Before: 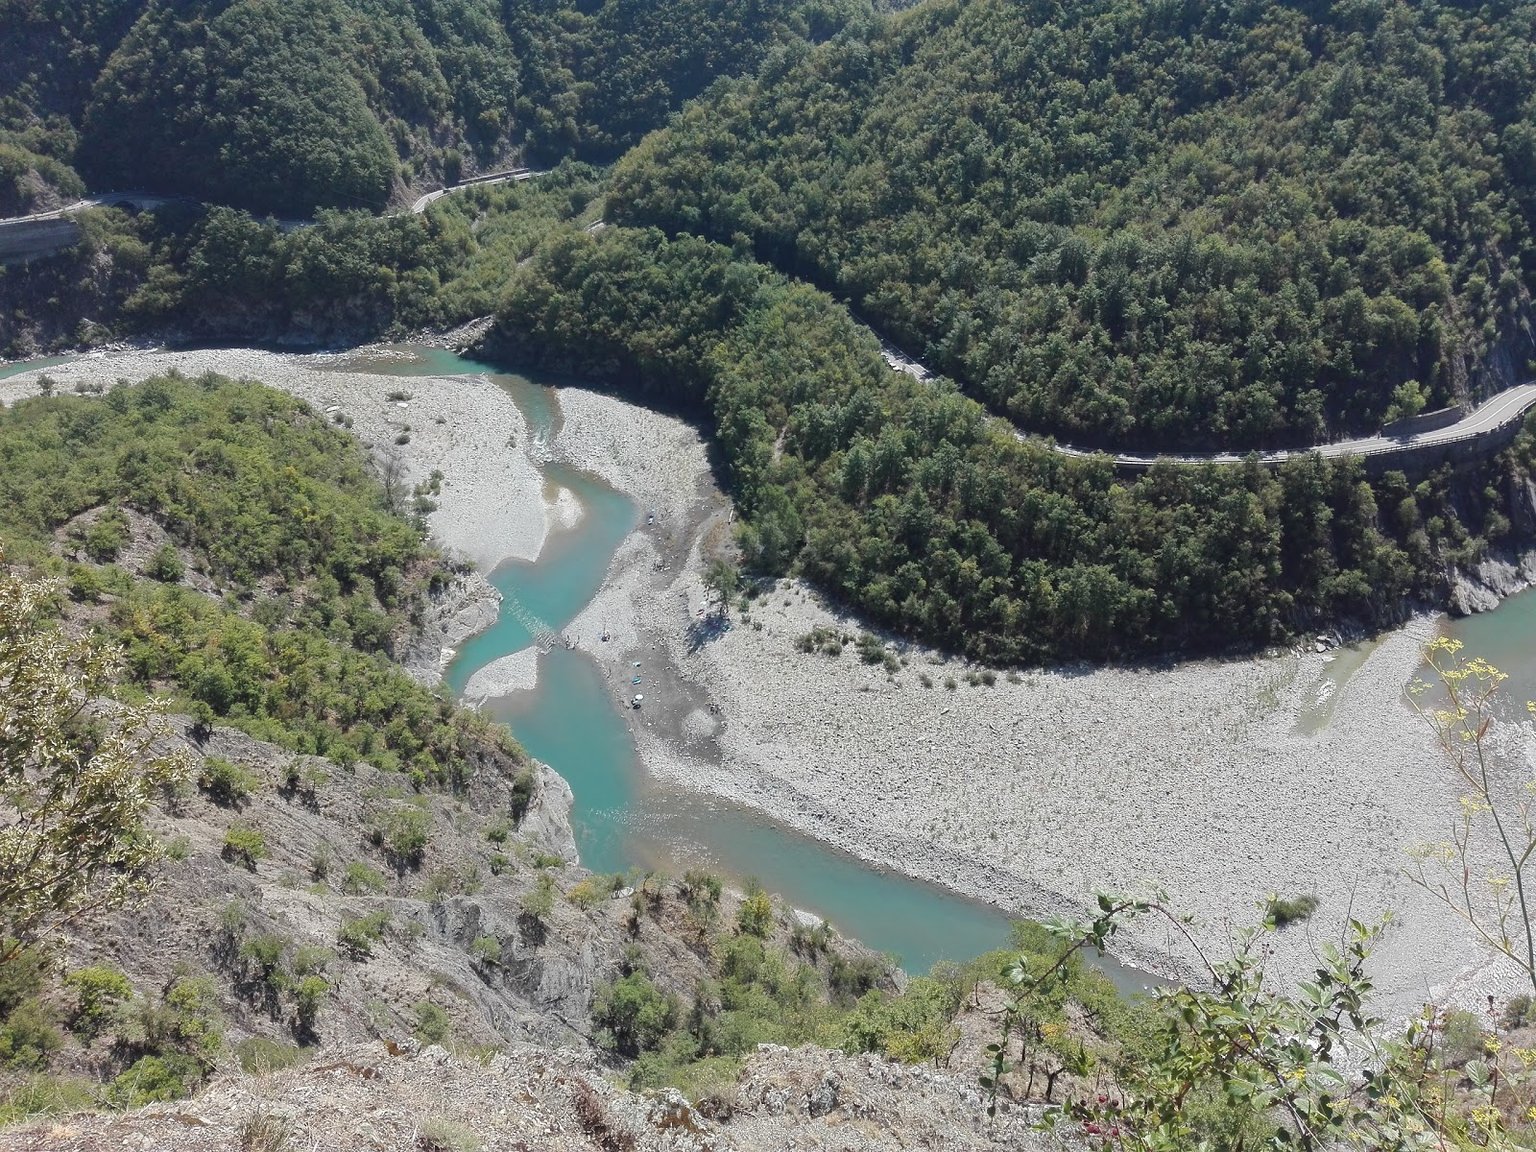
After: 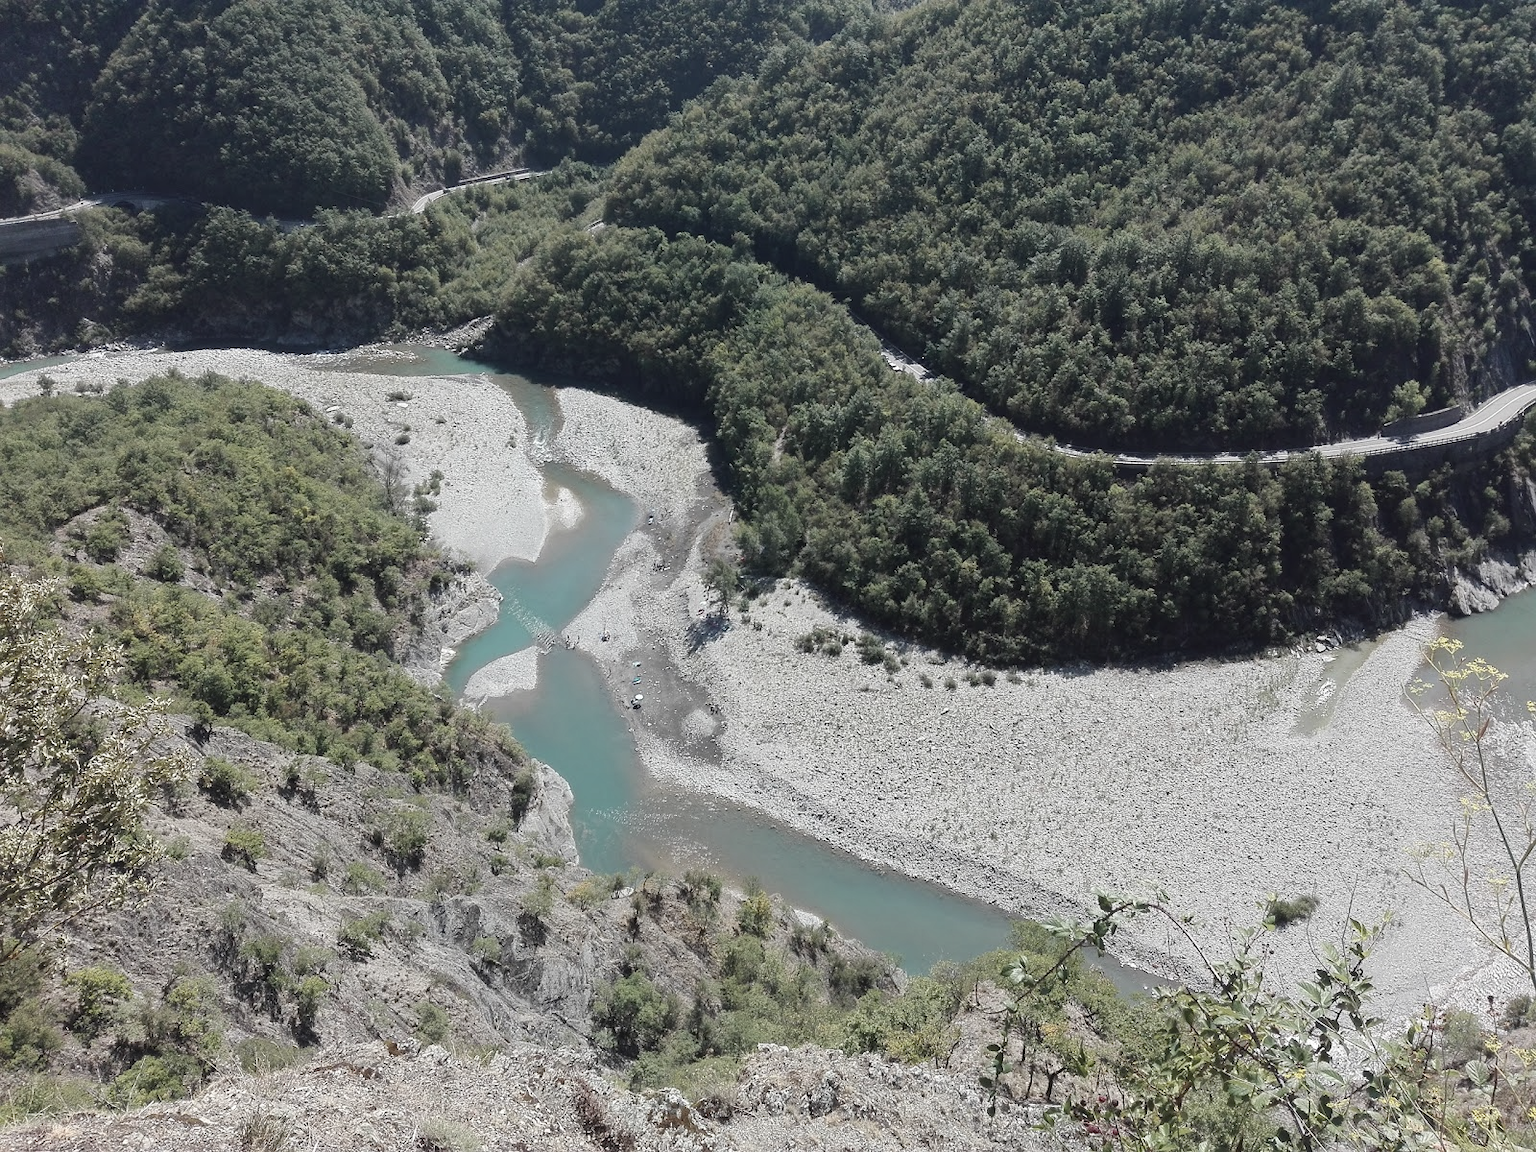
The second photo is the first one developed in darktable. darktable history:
contrast brightness saturation: contrast 0.103, saturation -0.358
